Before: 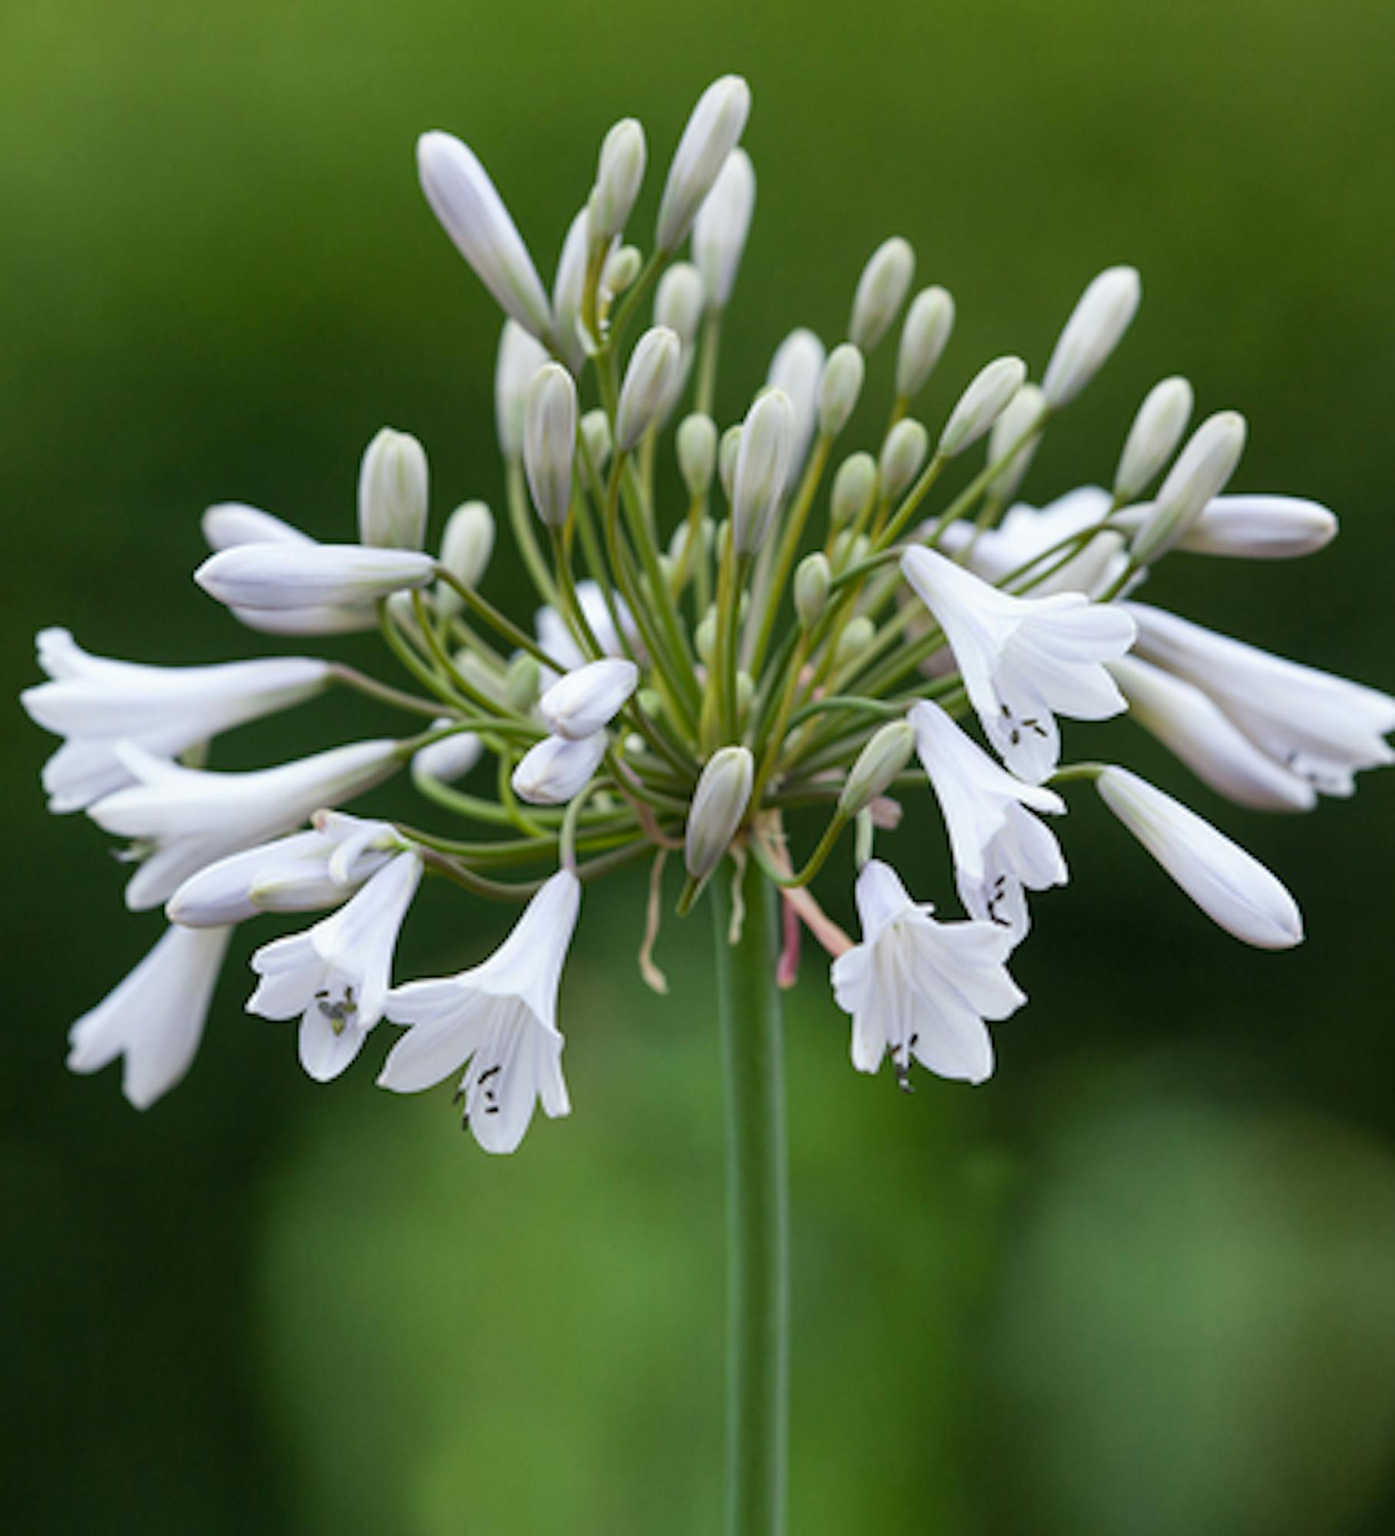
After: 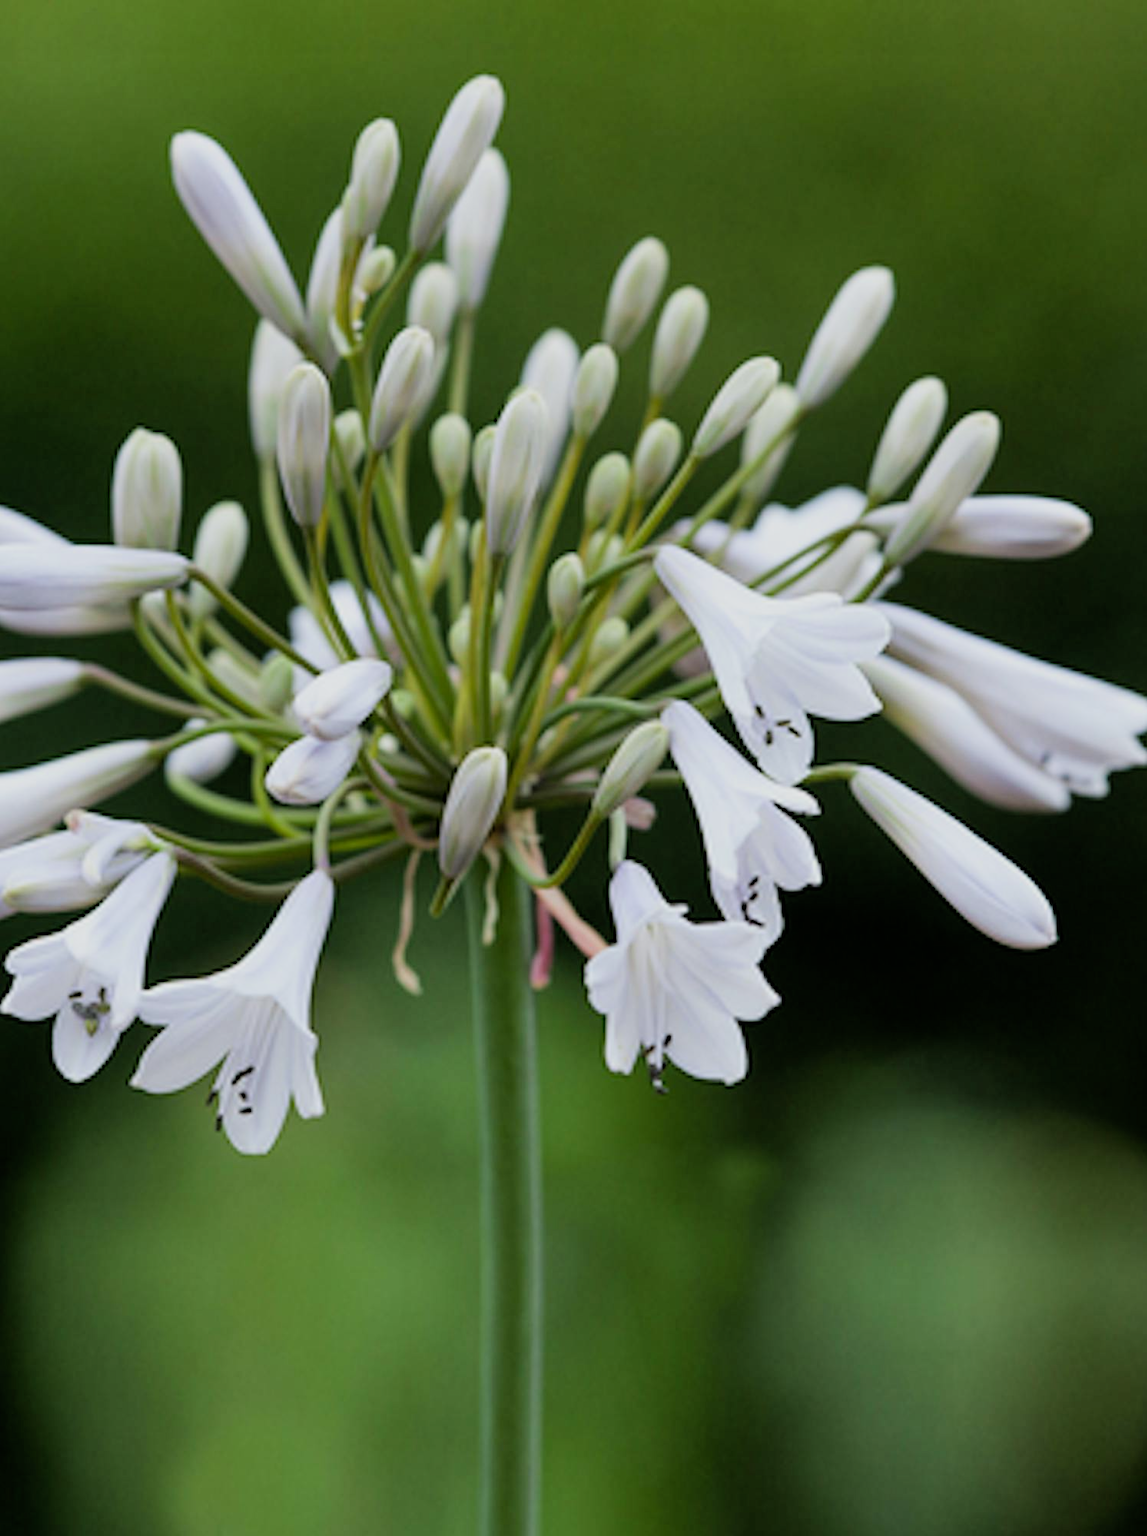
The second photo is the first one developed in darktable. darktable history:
crop: left 17.688%, bottom 0.038%
filmic rgb: black relative exposure -7.97 EV, white relative exposure 4.02 EV, hardness 4.13, latitude 49.26%, contrast 1.101
